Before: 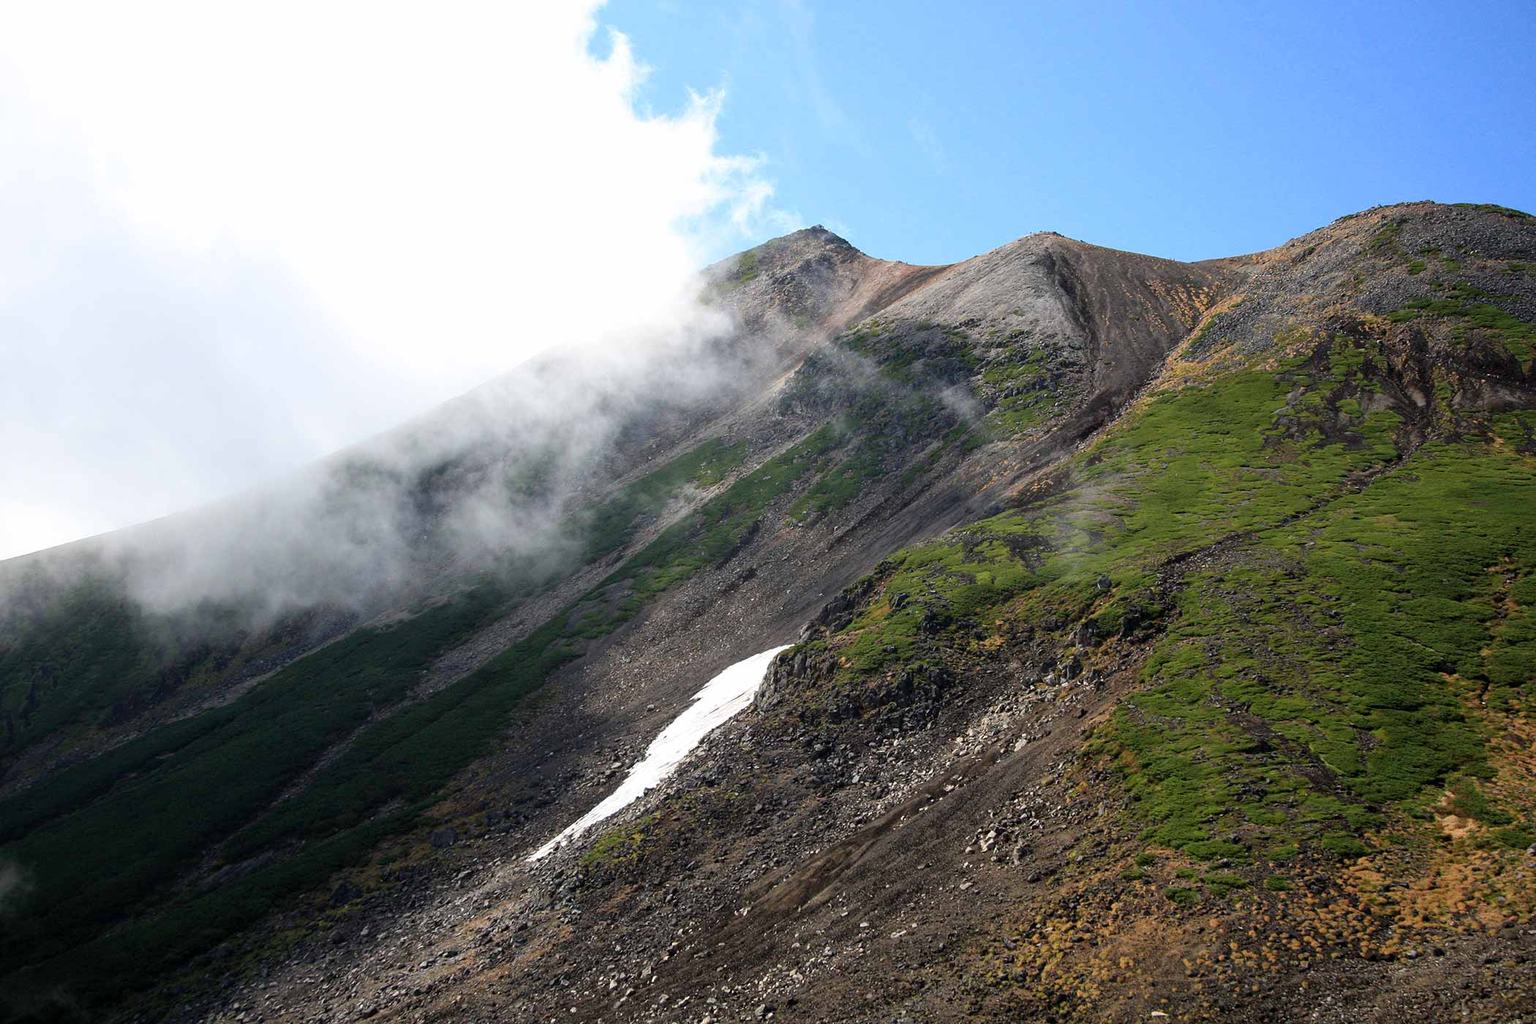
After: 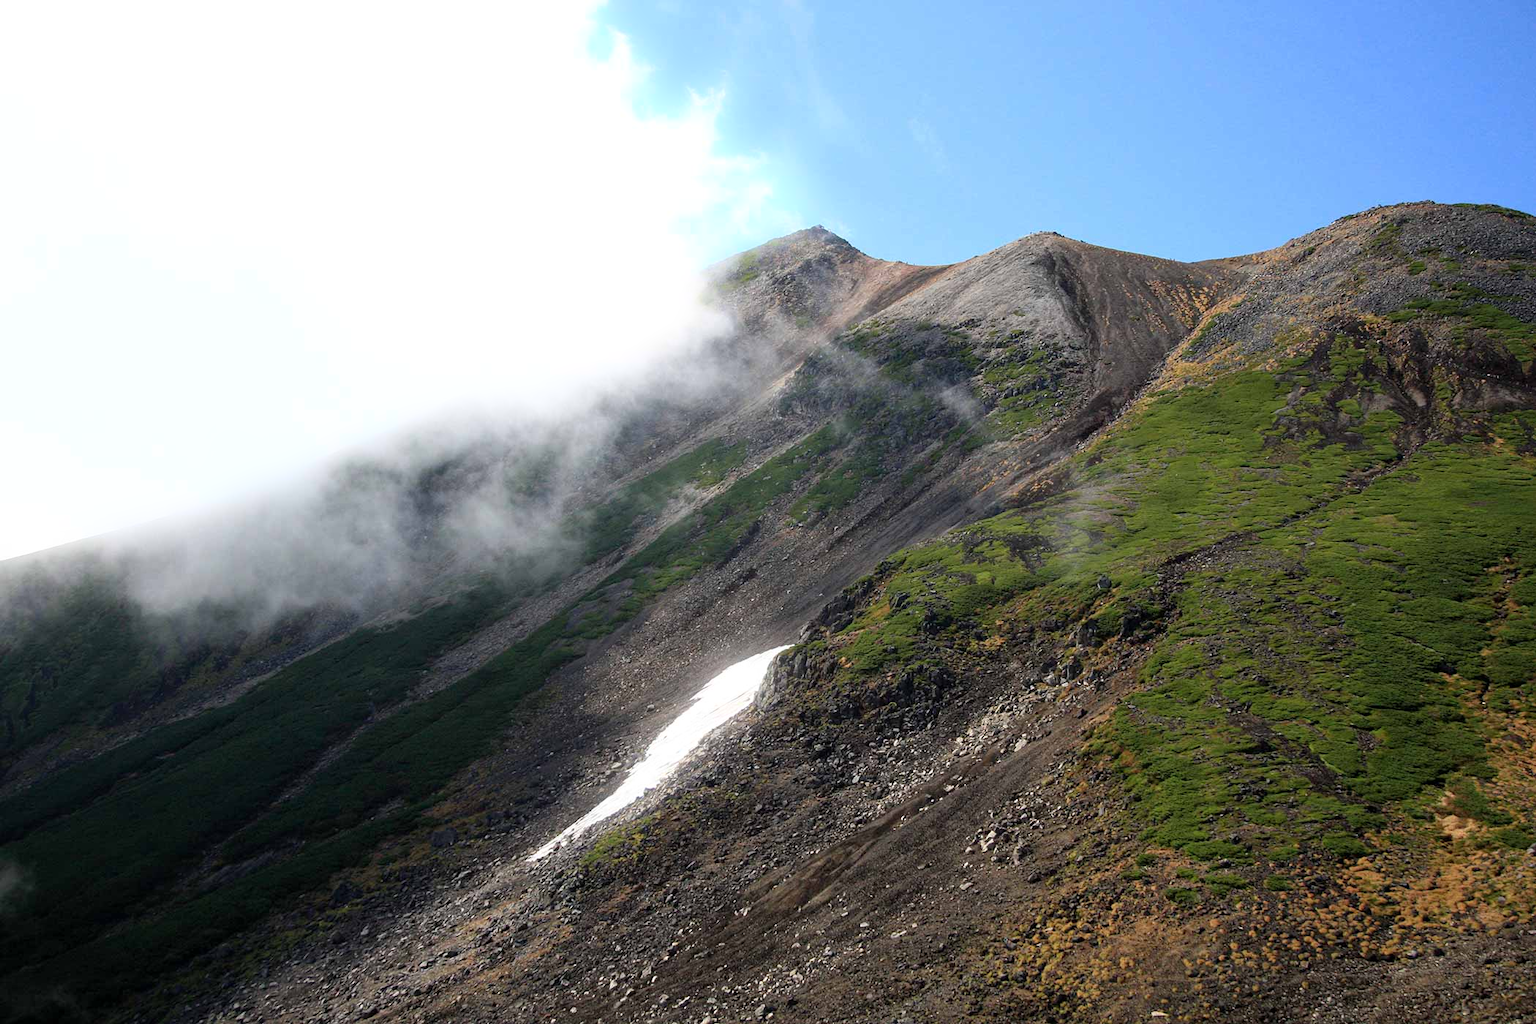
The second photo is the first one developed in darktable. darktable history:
white balance: emerald 1
bloom: size 5%, threshold 95%, strength 15%
